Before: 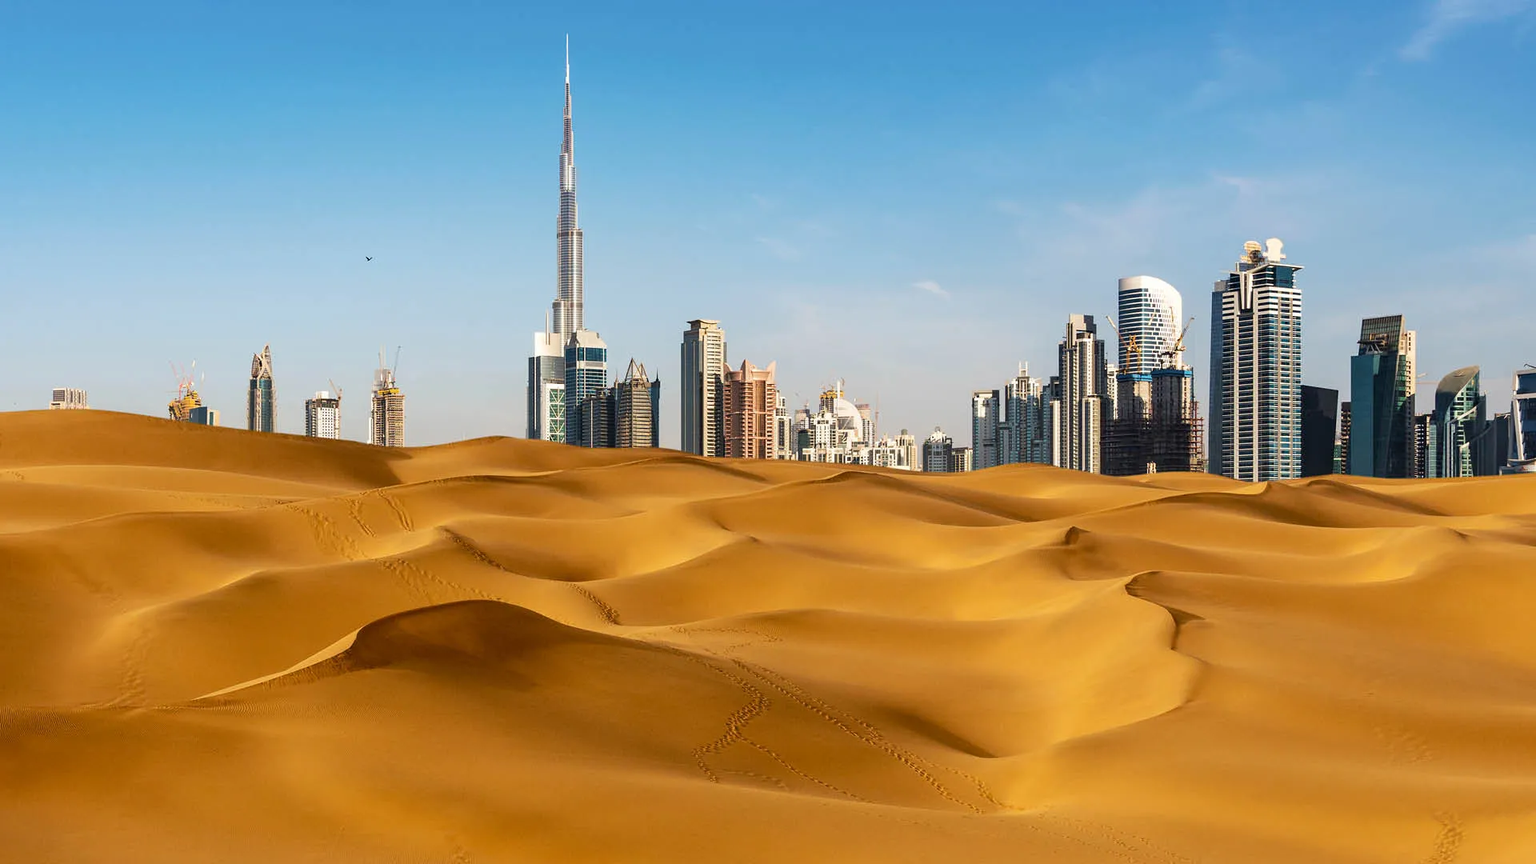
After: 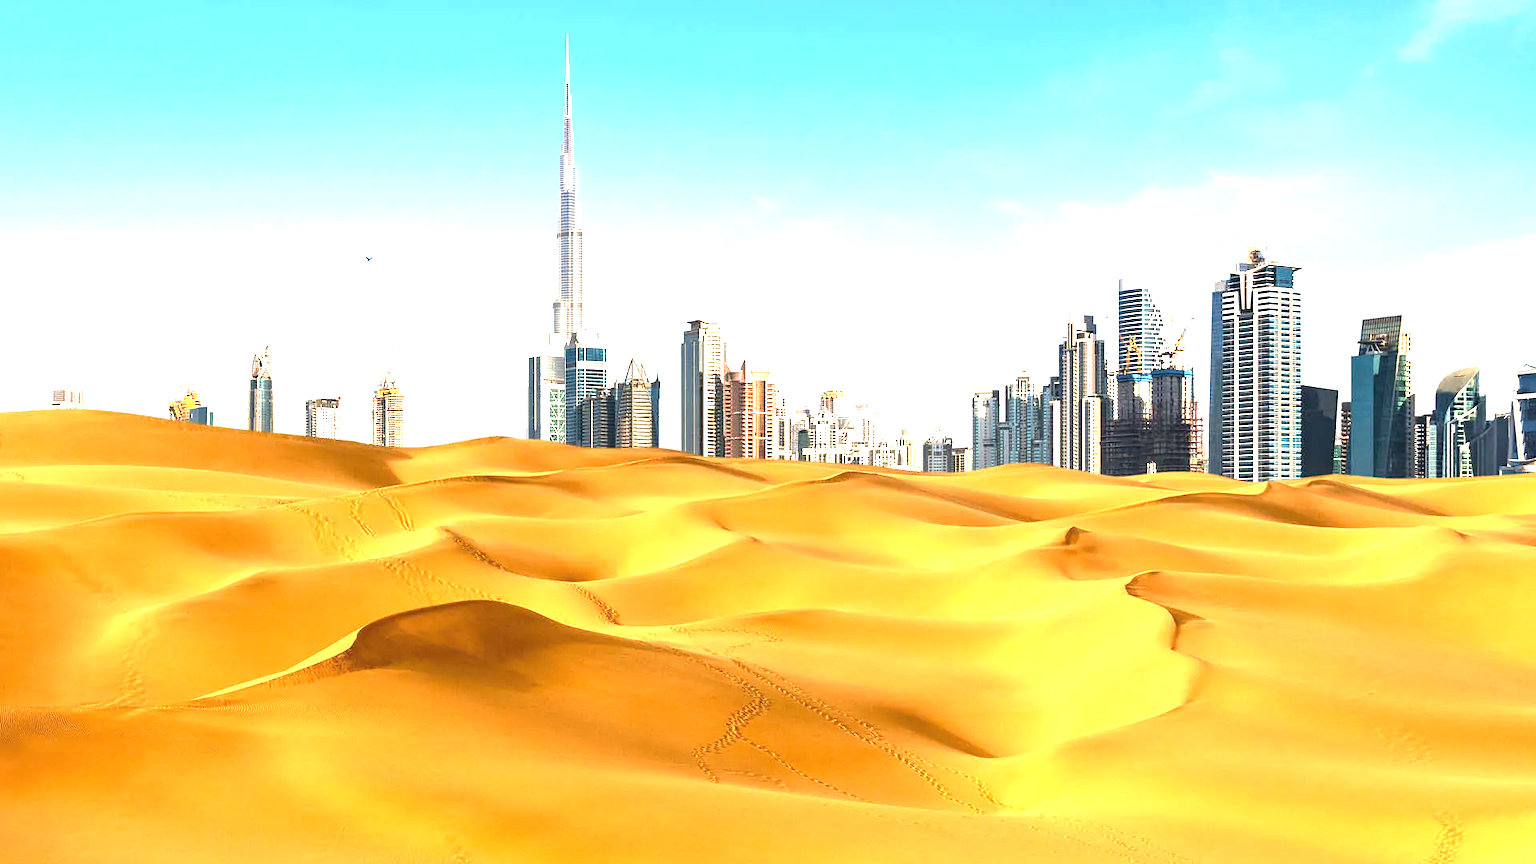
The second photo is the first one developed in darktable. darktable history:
exposure: black level correction 0, exposure 1.625 EV, compensate exposure bias true, compensate highlight preservation false
color balance: mode lift, gamma, gain (sRGB), lift [1, 1, 1.022, 1.026]
